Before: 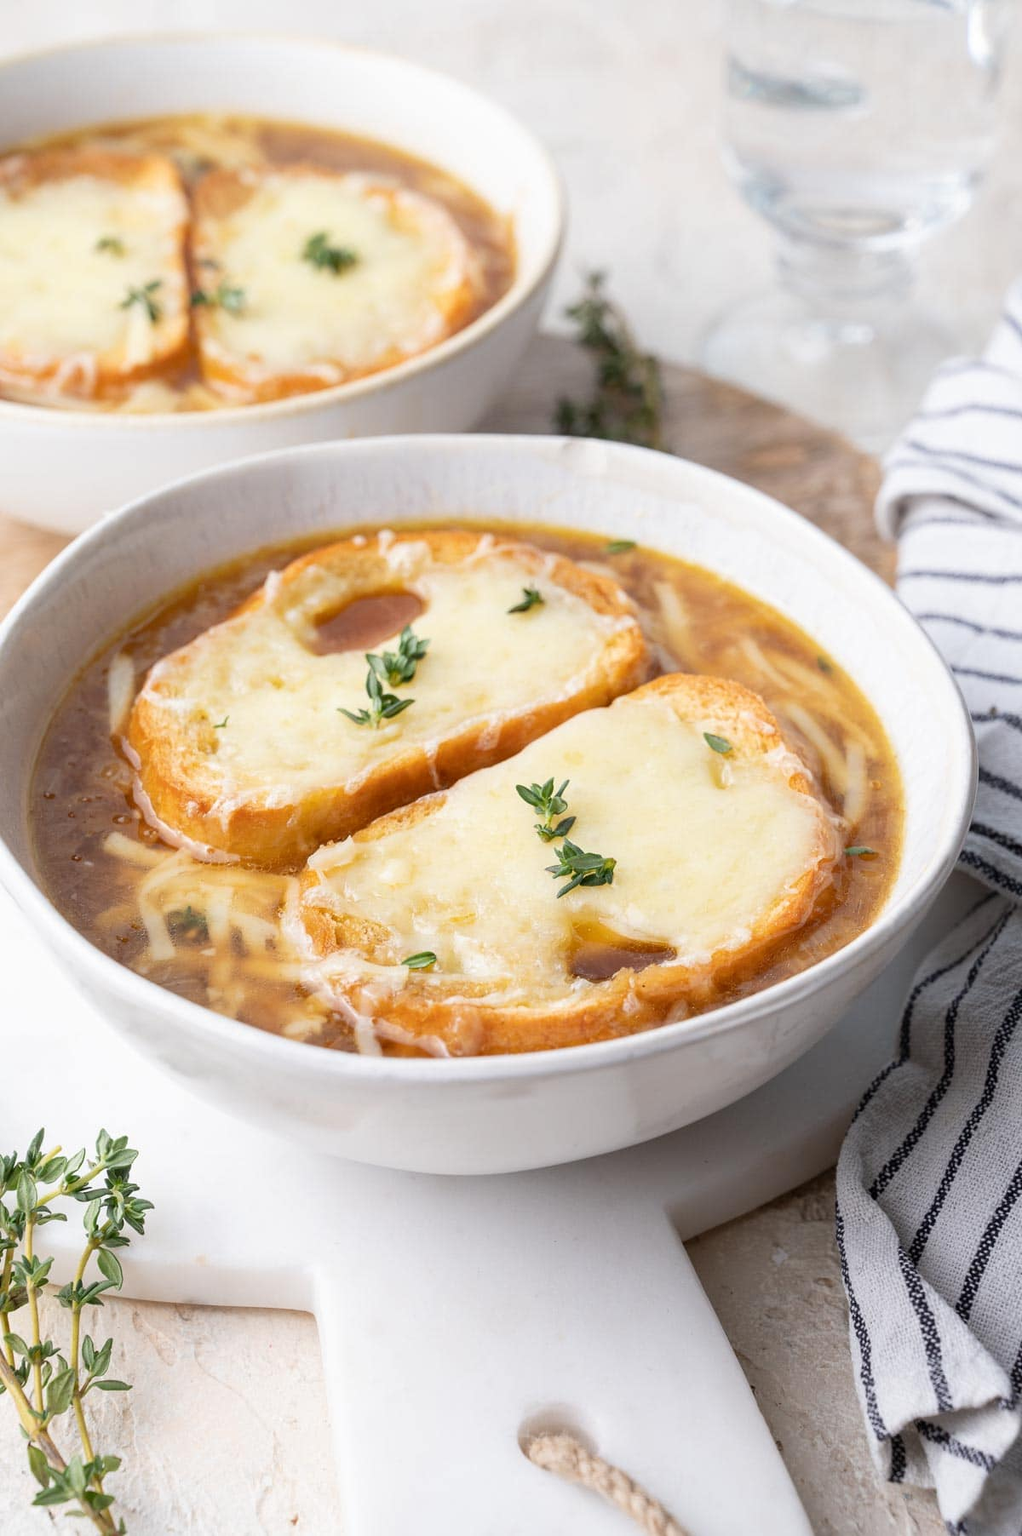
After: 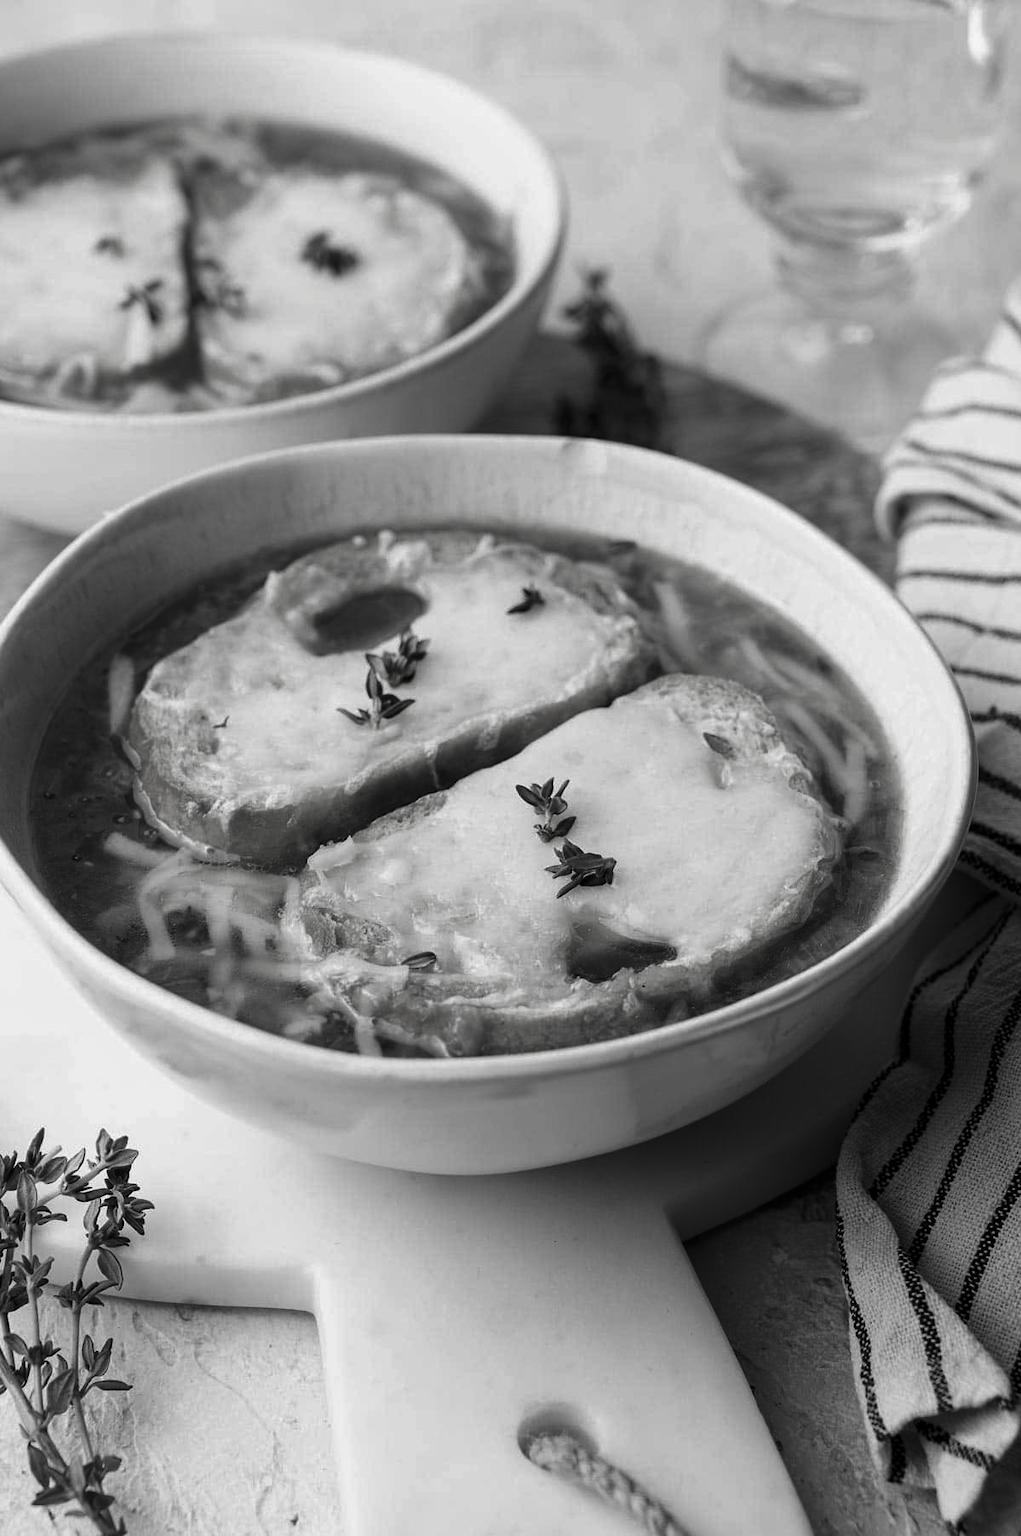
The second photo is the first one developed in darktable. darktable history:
tone equalizer: edges refinement/feathering 500, mask exposure compensation -1.57 EV, preserve details no
contrast brightness saturation: contrast -0.037, brightness -0.585, saturation -0.992
